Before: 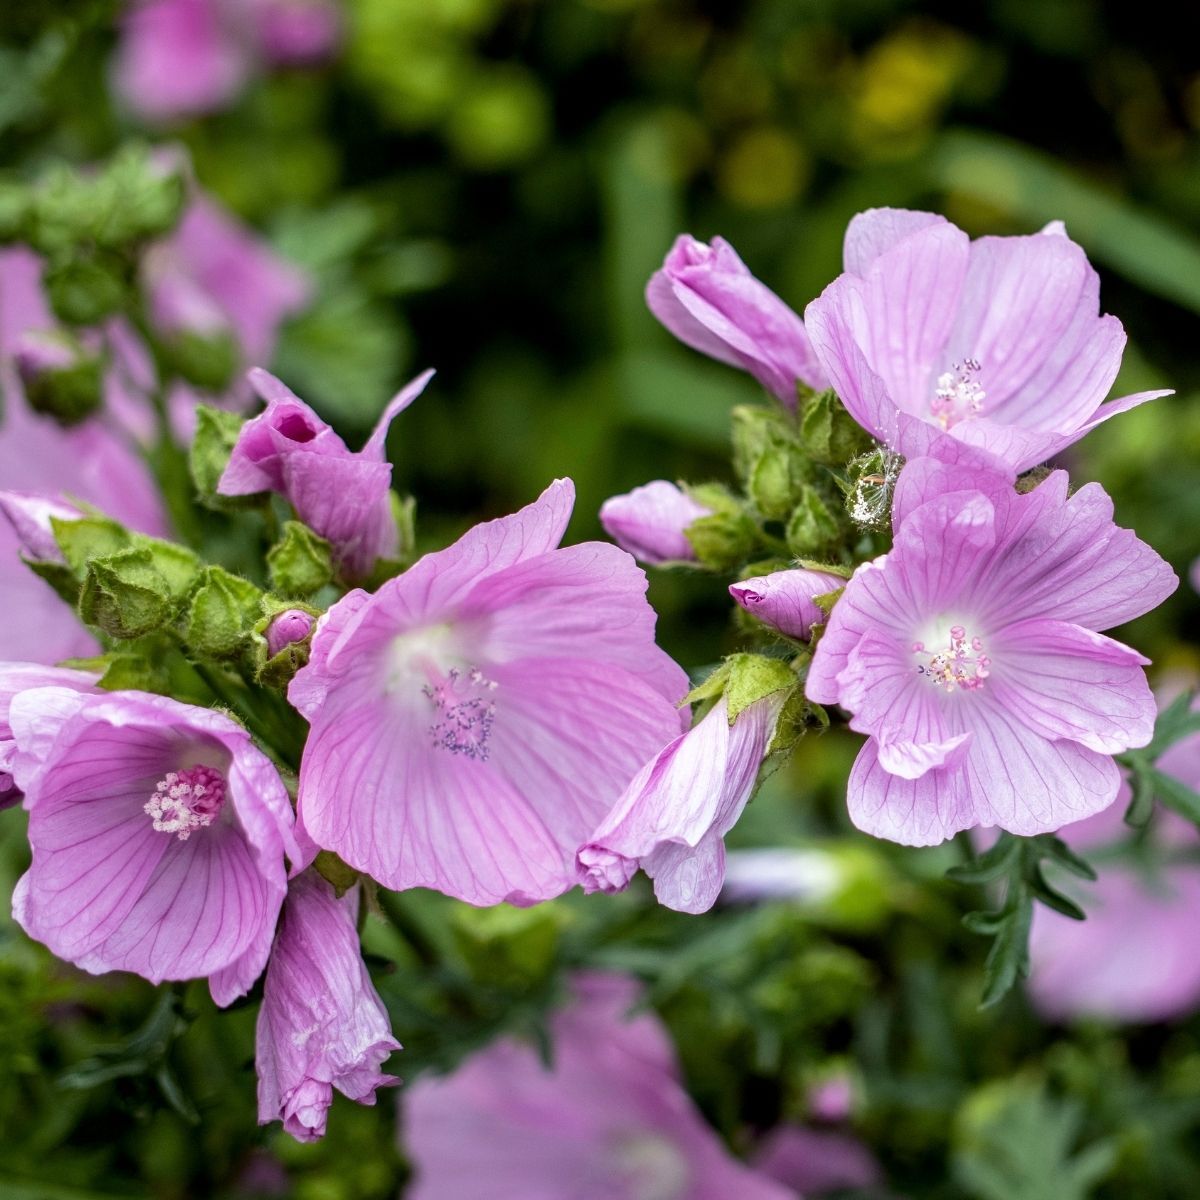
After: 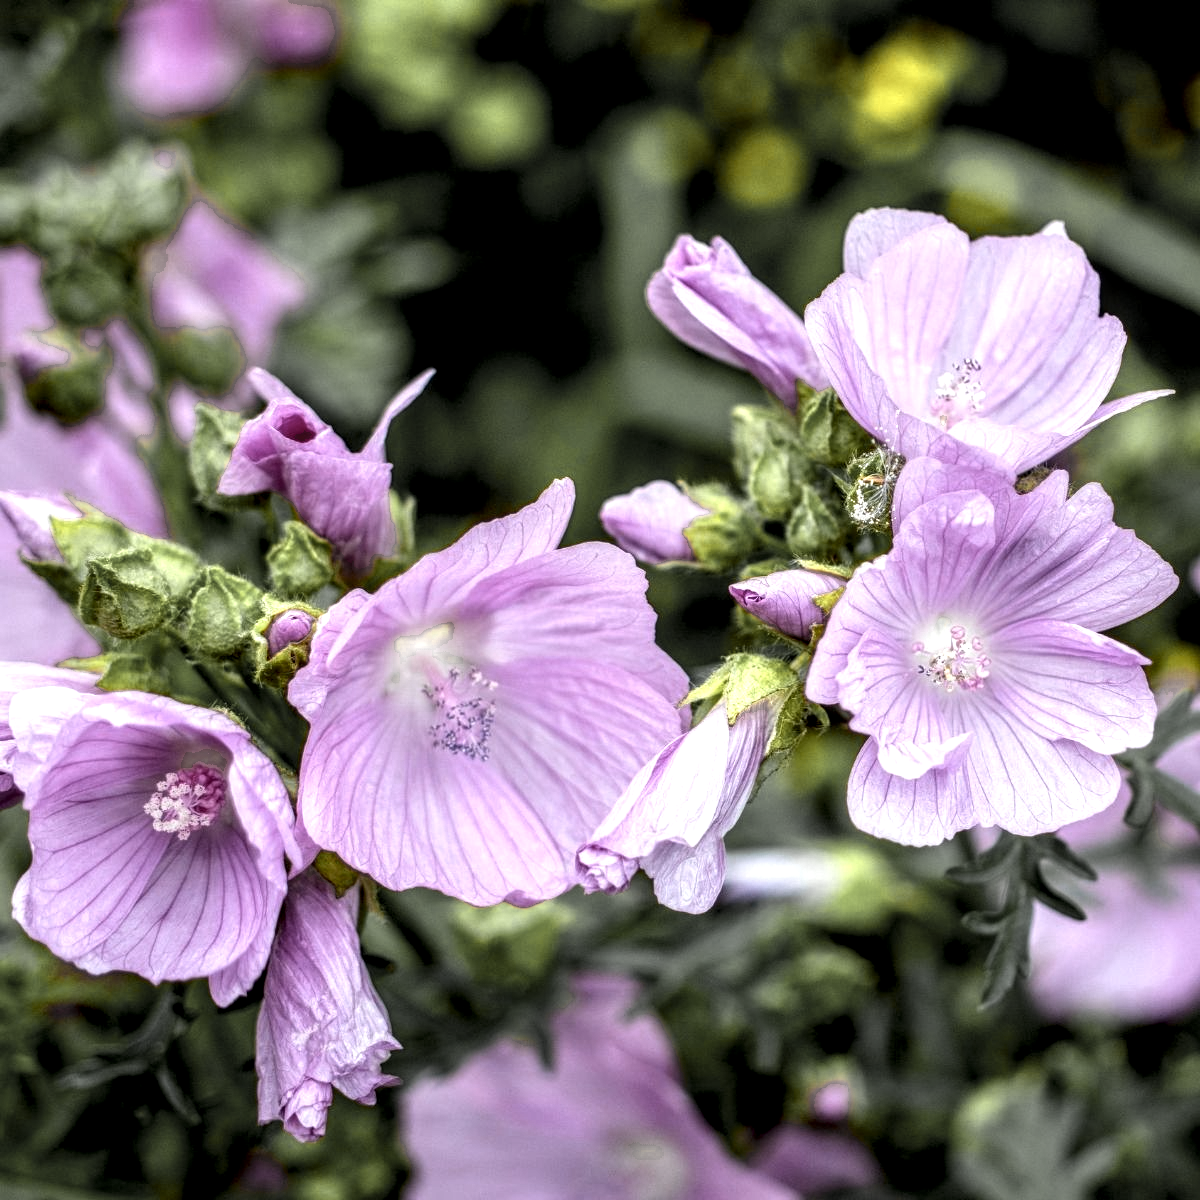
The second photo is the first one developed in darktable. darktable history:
color zones: curves: ch0 [(0.004, 0.306) (0.107, 0.448) (0.252, 0.656) (0.41, 0.398) (0.595, 0.515) (0.768, 0.628)]; ch1 [(0.07, 0.323) (0.151, 0.452) (0.252, 0.608) (0.346, 0.221) (0.463, 0.189) (0.61, 0.368) (0.735, 0.395) (0.921, 0.412)]; ch2 [(0, 0.476) (0.132, 0.512) (0.243, 0.512) (0.397, 0.48) (0.522, 0.376) (0.634, 0.536) (0.761, 0.46)], mix 19.43%
local contrast: detail 142%
